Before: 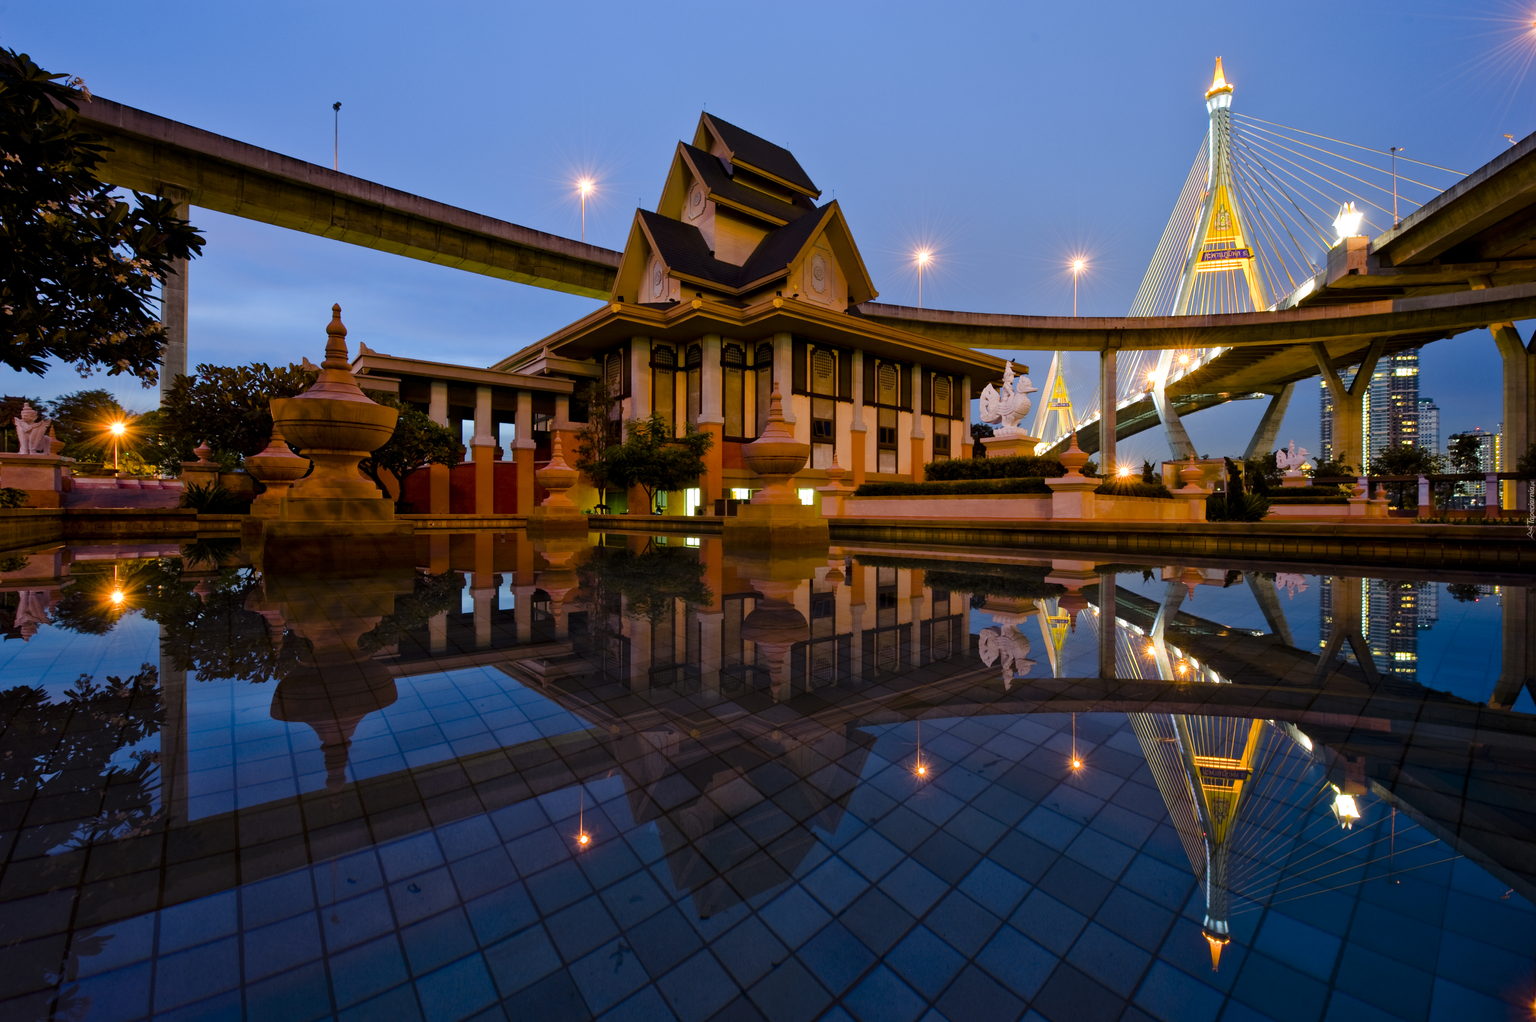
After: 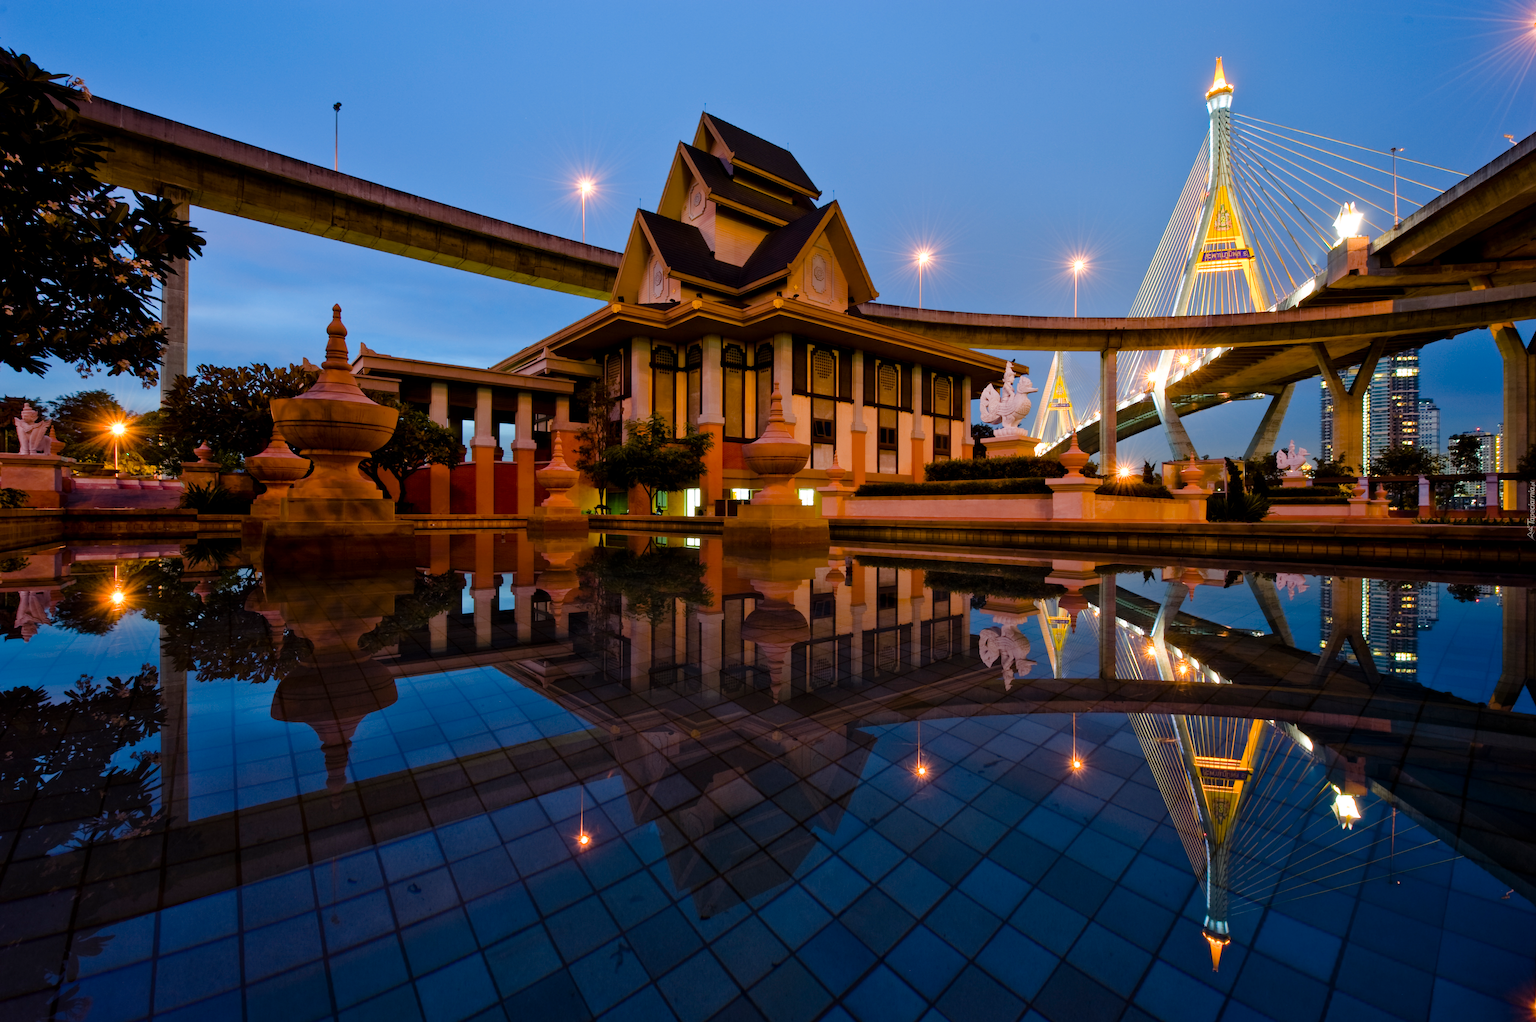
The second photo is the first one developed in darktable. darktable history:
exposure "auto exposure": compensate highlight preservation false
